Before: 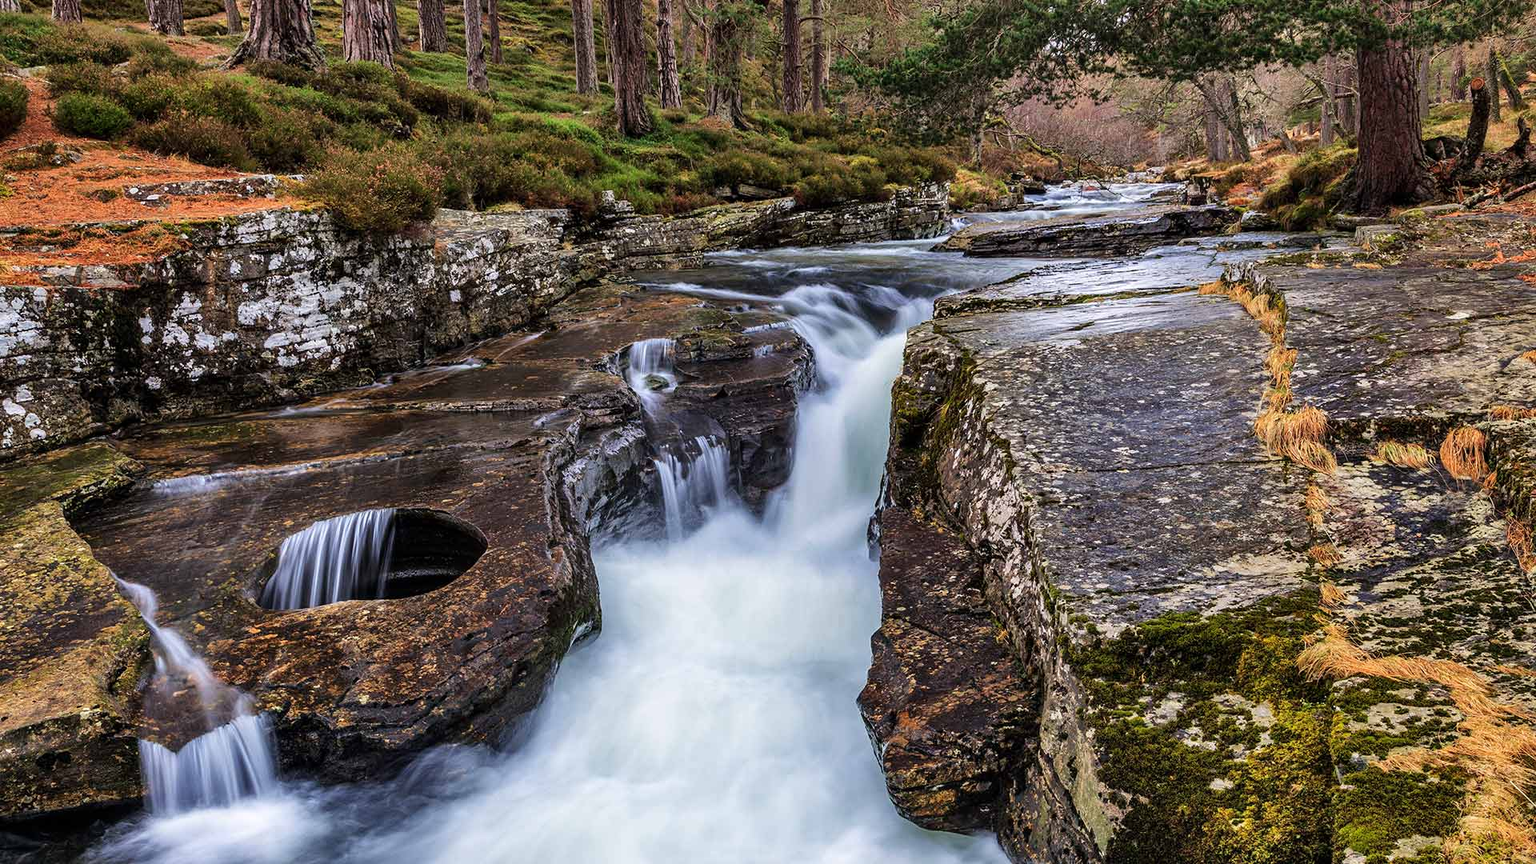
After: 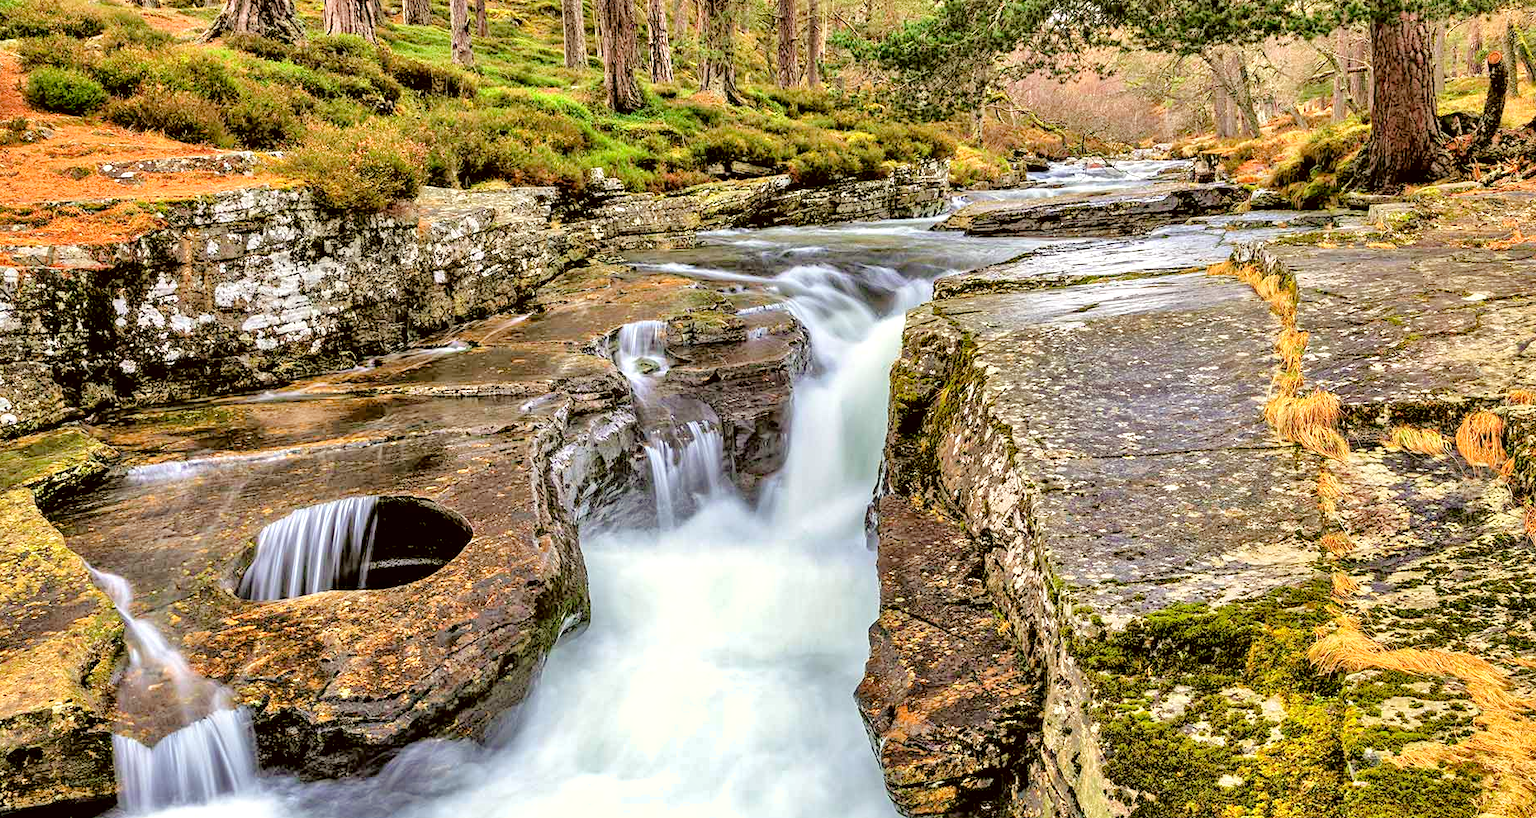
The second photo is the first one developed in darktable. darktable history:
color correction: highlights a* -1.43, highlights b* 10.12, shadows a* 0.395, shadows b* 19.35
crop: left 1.964%, top 3.251%, right 1.122%, bottom 4.933%
exposure: black level correction 0.005, exposure 0.417 EV, compensate highlight preservation false
contrast brightness saturation: brightness 0.15
tone equalizer: -7 EV 0.15 EV, -6 EV 0.6 EV, -5 EV 1.15 EV, -4 EV 1.33 EV, -3 EV 1.15 EV, -2 EV 0.6 EV, -1 EV 0.15 EV, mask exposure compensation -0.5 EV
shadows and highlights: soften with gaussian
